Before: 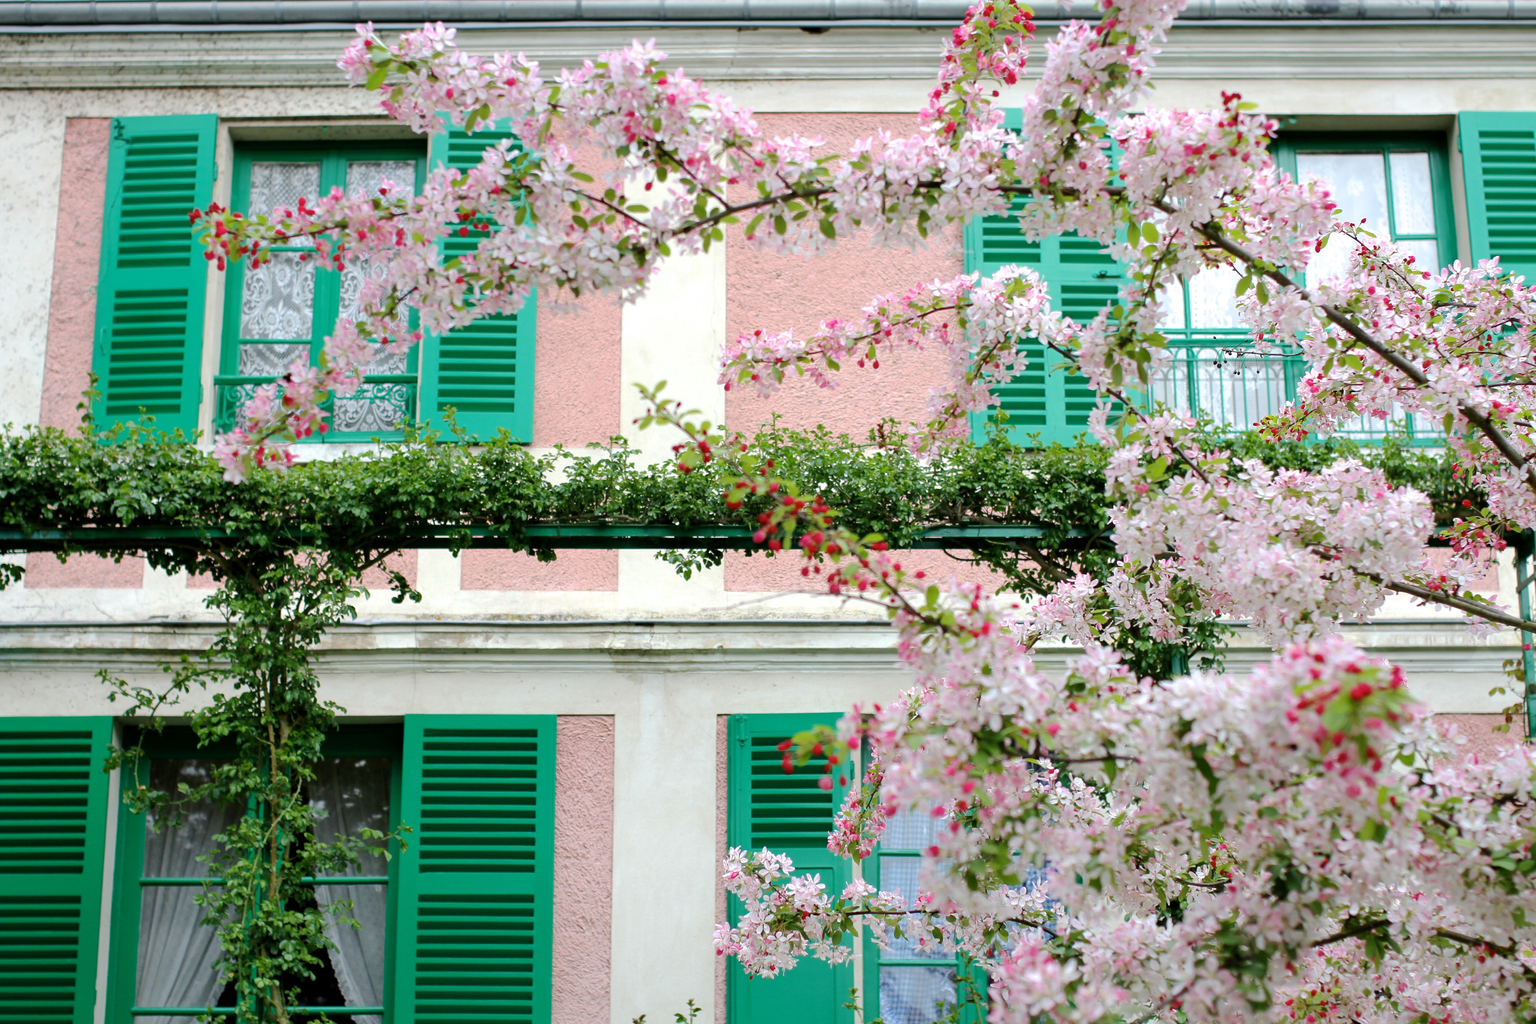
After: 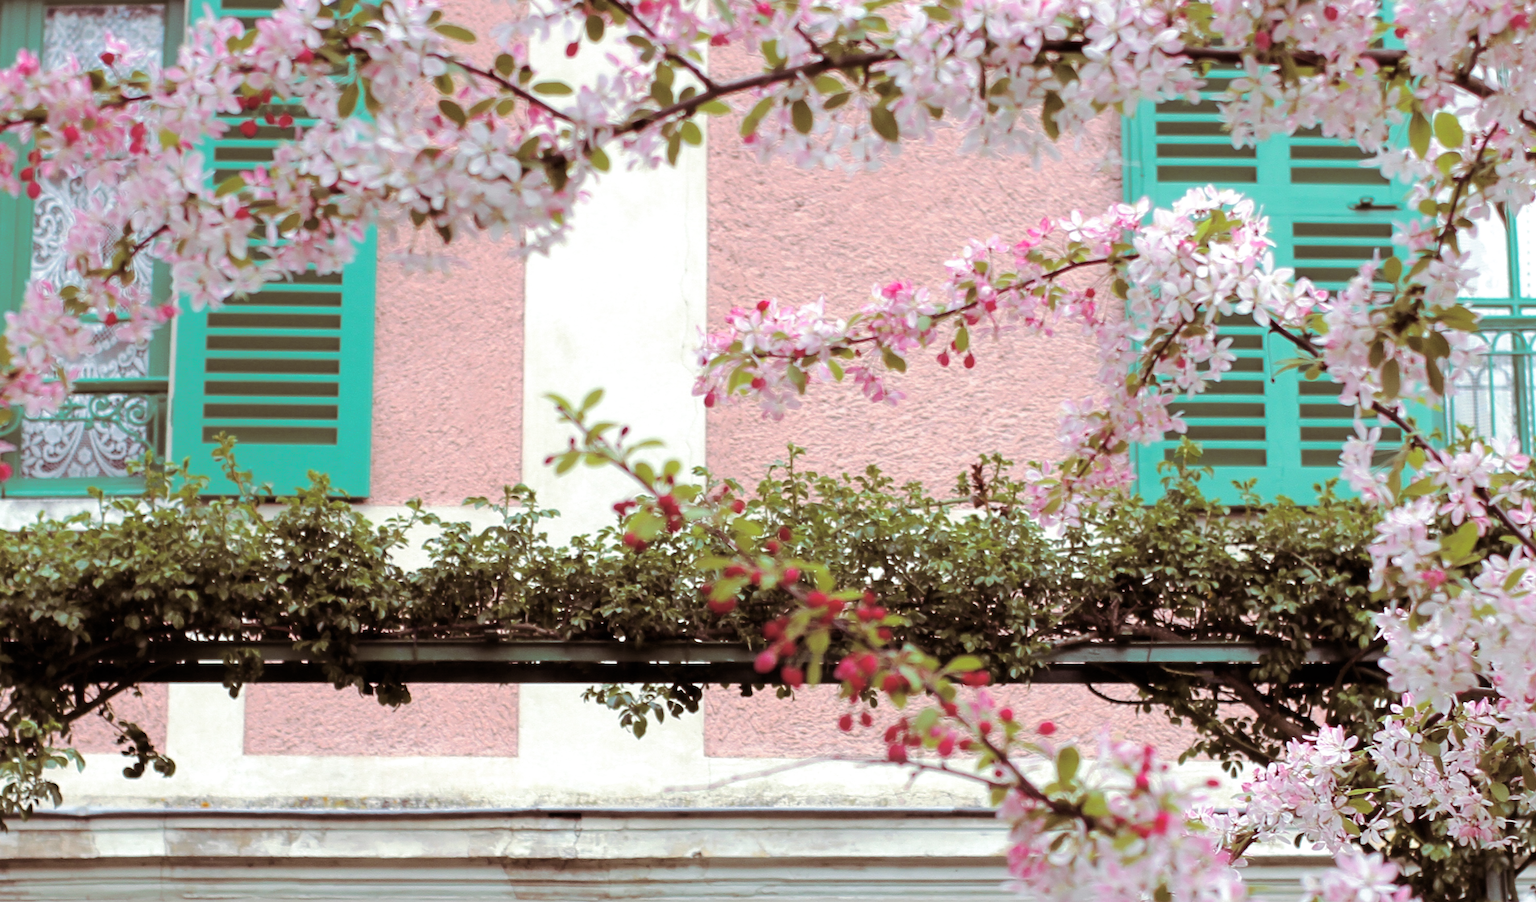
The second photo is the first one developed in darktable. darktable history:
white balance: red 1.004, blue 1.024
crop: left 20.932%, top 15.471%, right 21.848%, bottom 34.081%
split-toning: on, module defaults
sharpen: radius 5.325, amount 0.312, threshold 26.433
